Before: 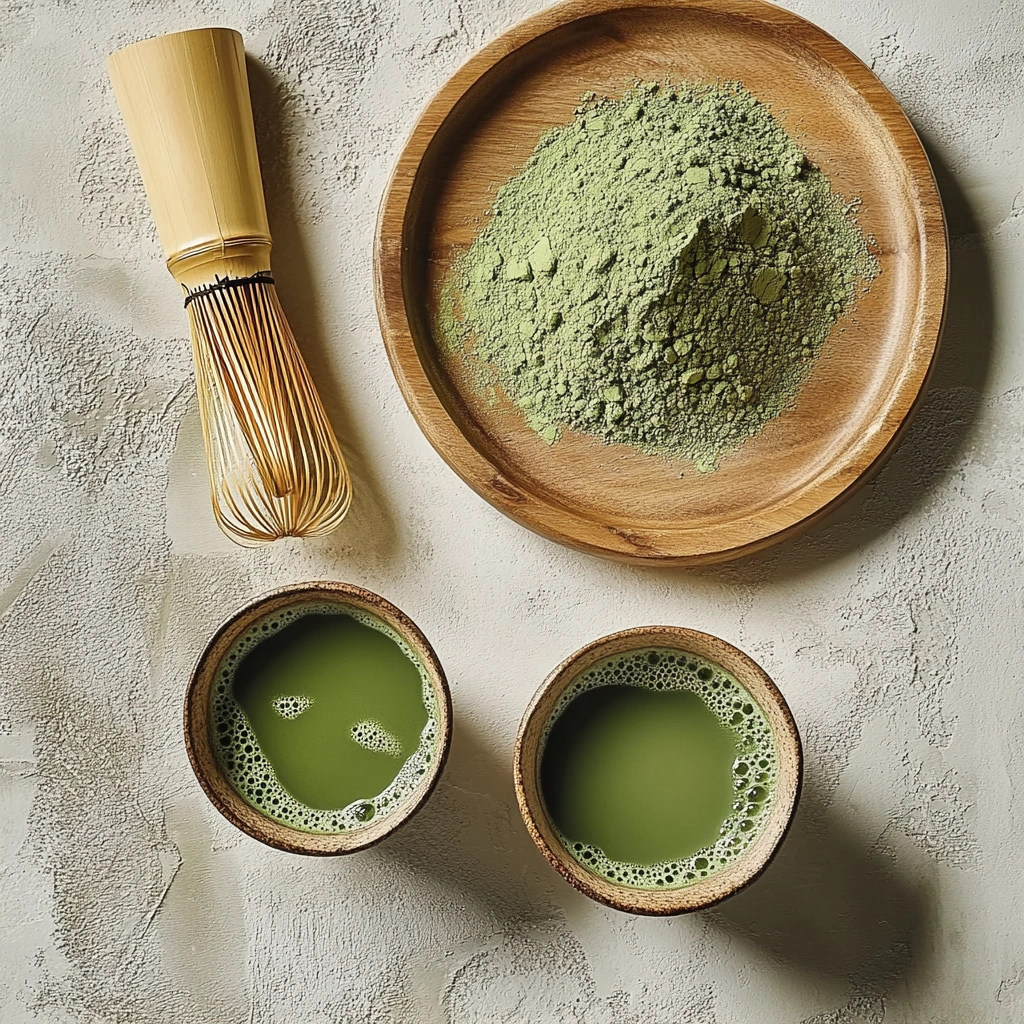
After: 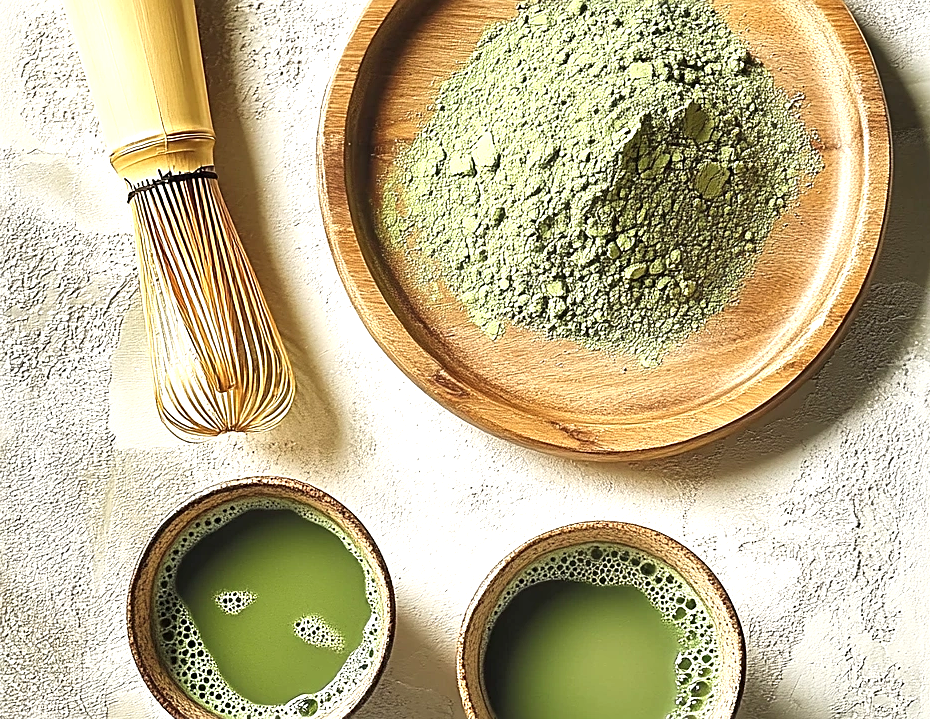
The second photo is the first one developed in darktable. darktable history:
crop: left 5.596%, top 10.314%, right 3.534%, bottom 19.395%
exposure: exposure 0.943 EV, compensate highlight preservation false
sharpen: on, module defaults
white balance: red 1, blue 1
